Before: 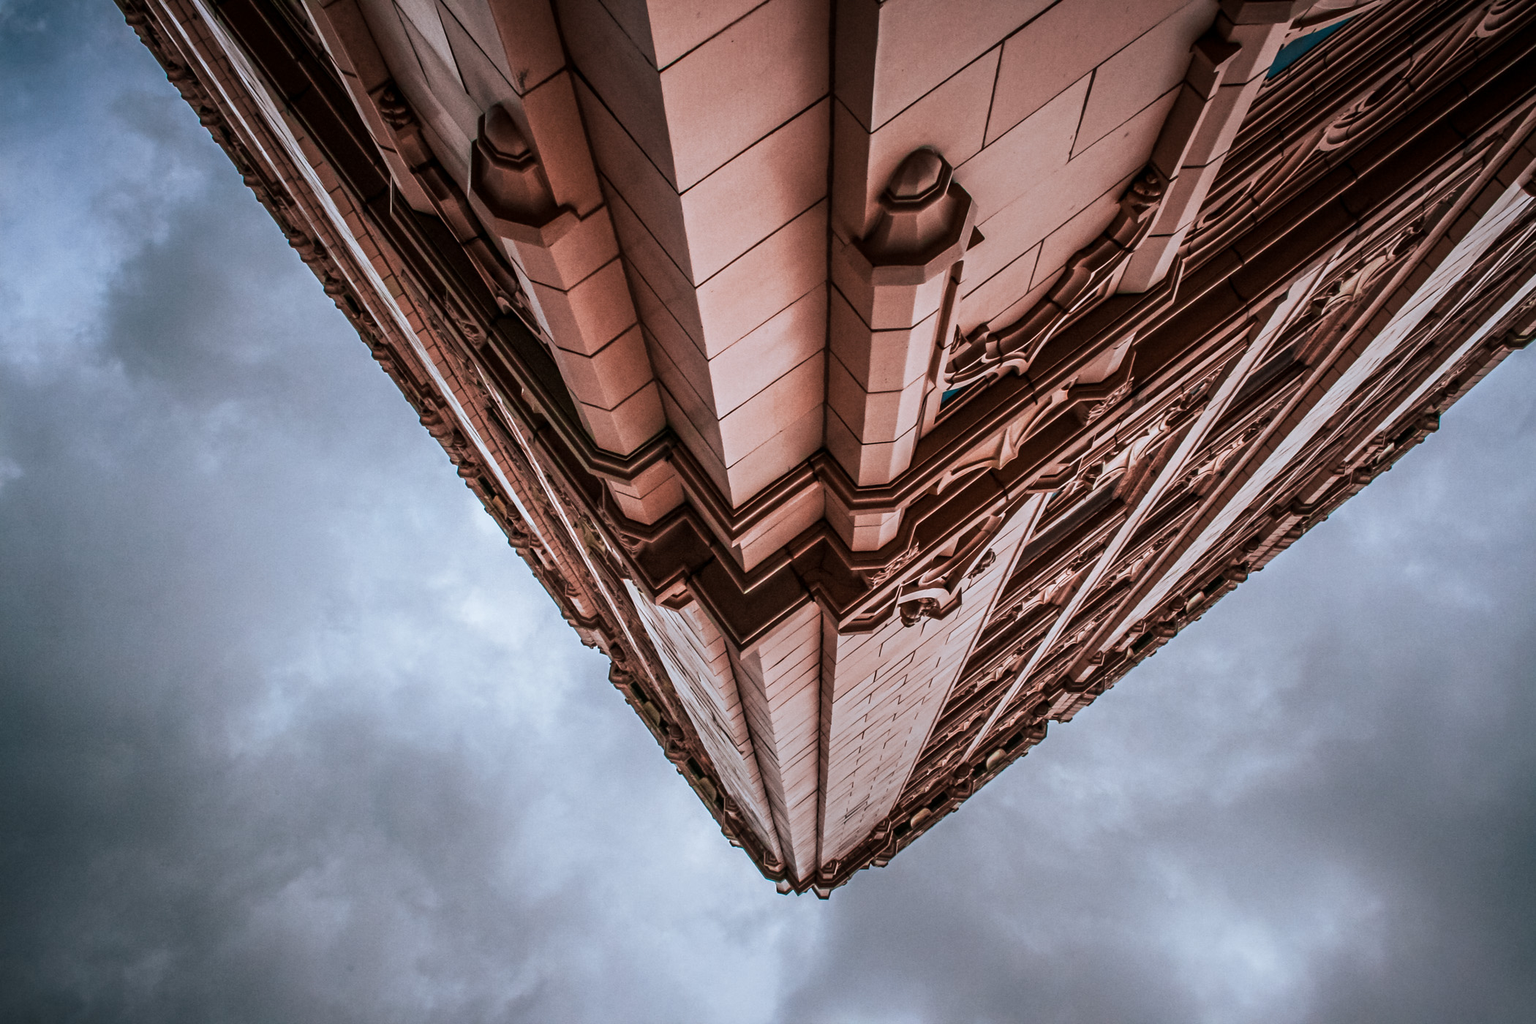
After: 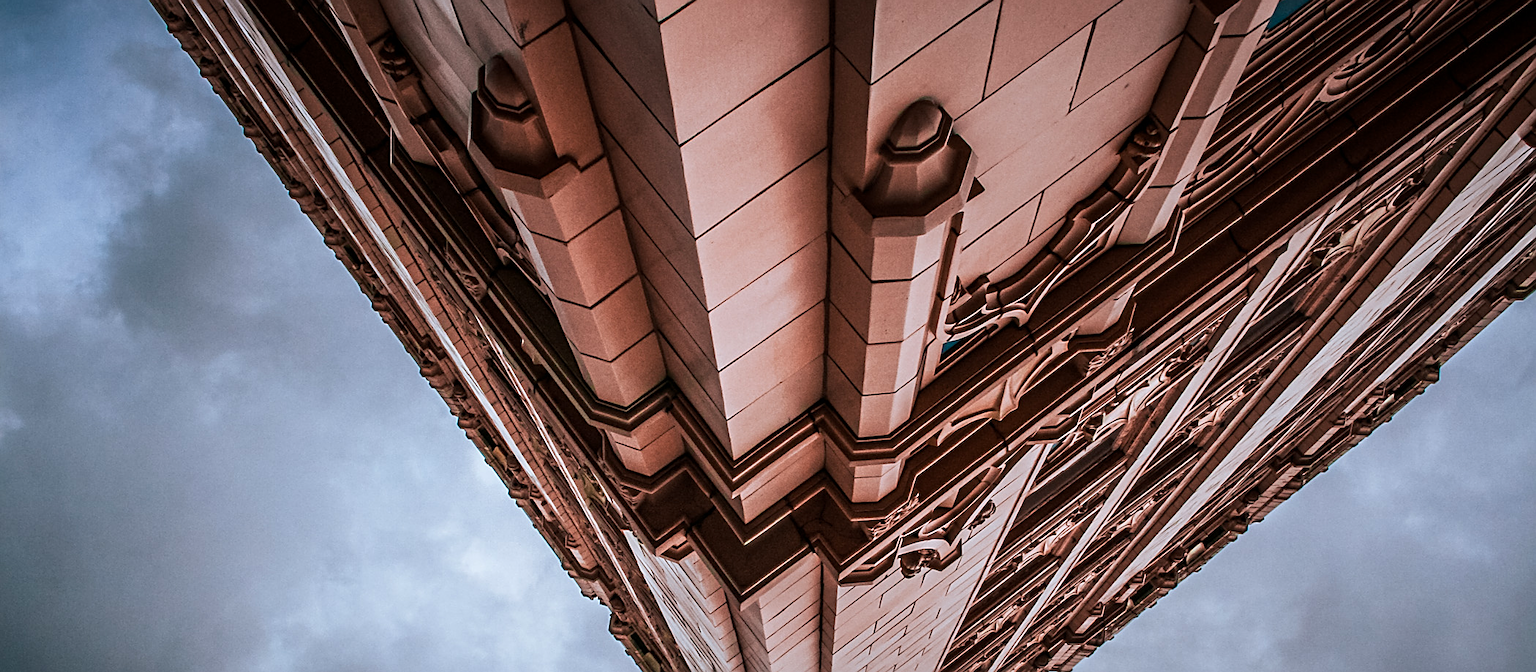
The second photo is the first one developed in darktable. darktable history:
color balance rgb: perceptual saturation grading › global saturation 10%, global vibrance 10%
sharpen: on, module defaults
crop and rotate: top 4.848%, bottom 29.503%
